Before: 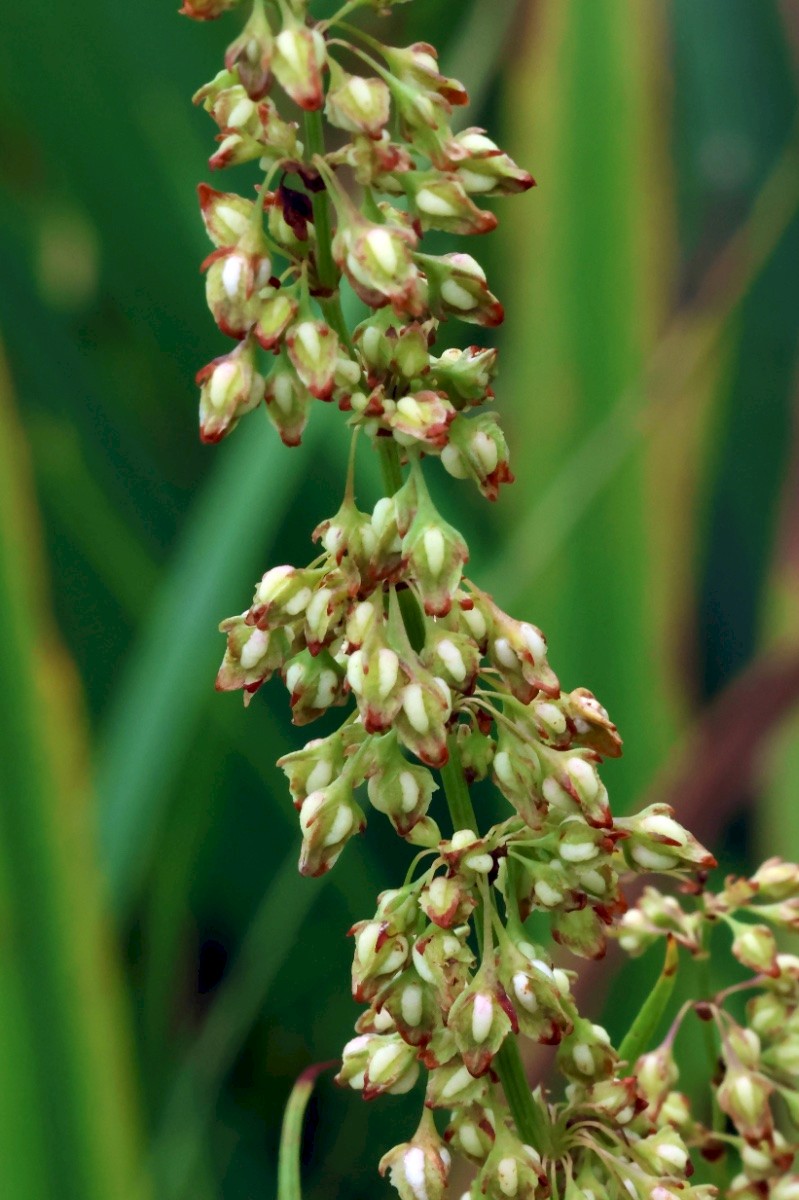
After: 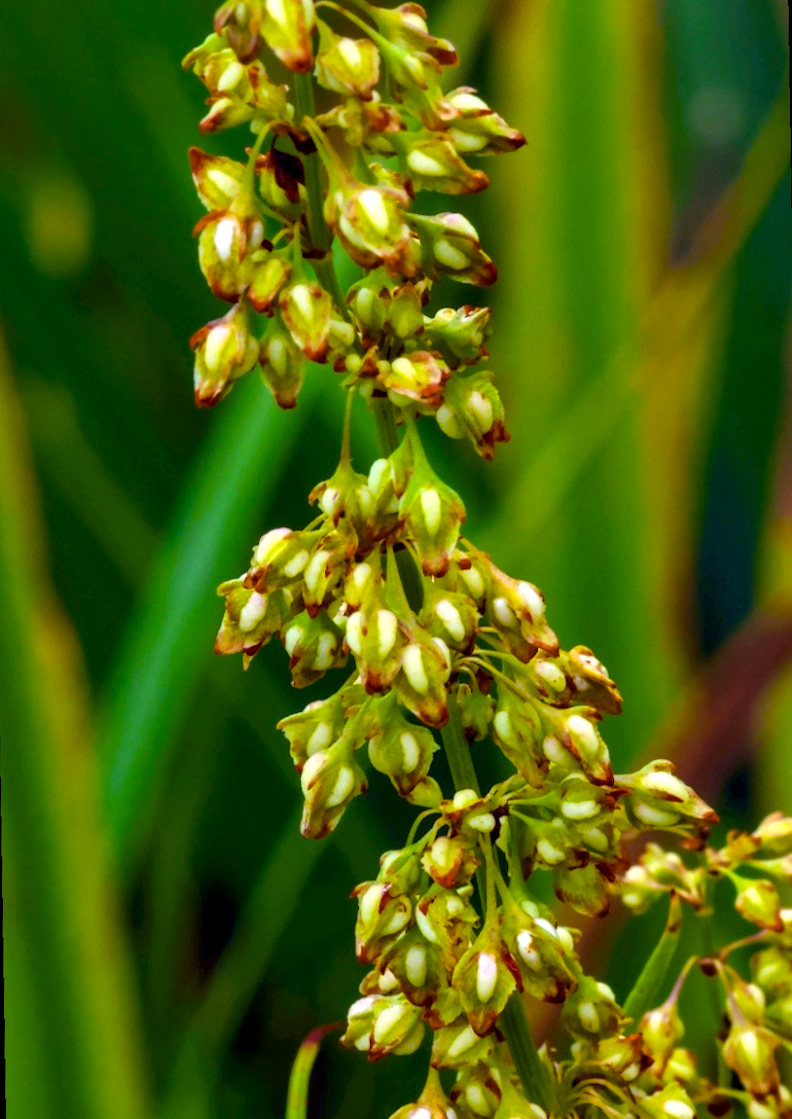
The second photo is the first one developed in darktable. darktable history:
color balance: contrast 6.48%, output saturation 113.3%
crop and rotate: angle -0.5°
local contrast: on, module defaults
color correction: highlights a* -0.95, highlights b* 4.5, shadows a* 3.55
rotate and perspective: rotation -1.42°, crop left 0.016, crop right 0.984, crop top 0.035, crop bottom 0.965
color balance rgb: linear chroma grading › global chroma 15%, perceptual saturation grading › global saturation 30%
color contrast: green-magenta contrast 0.8, blue-yellow contrast 1.1, unbound 0
